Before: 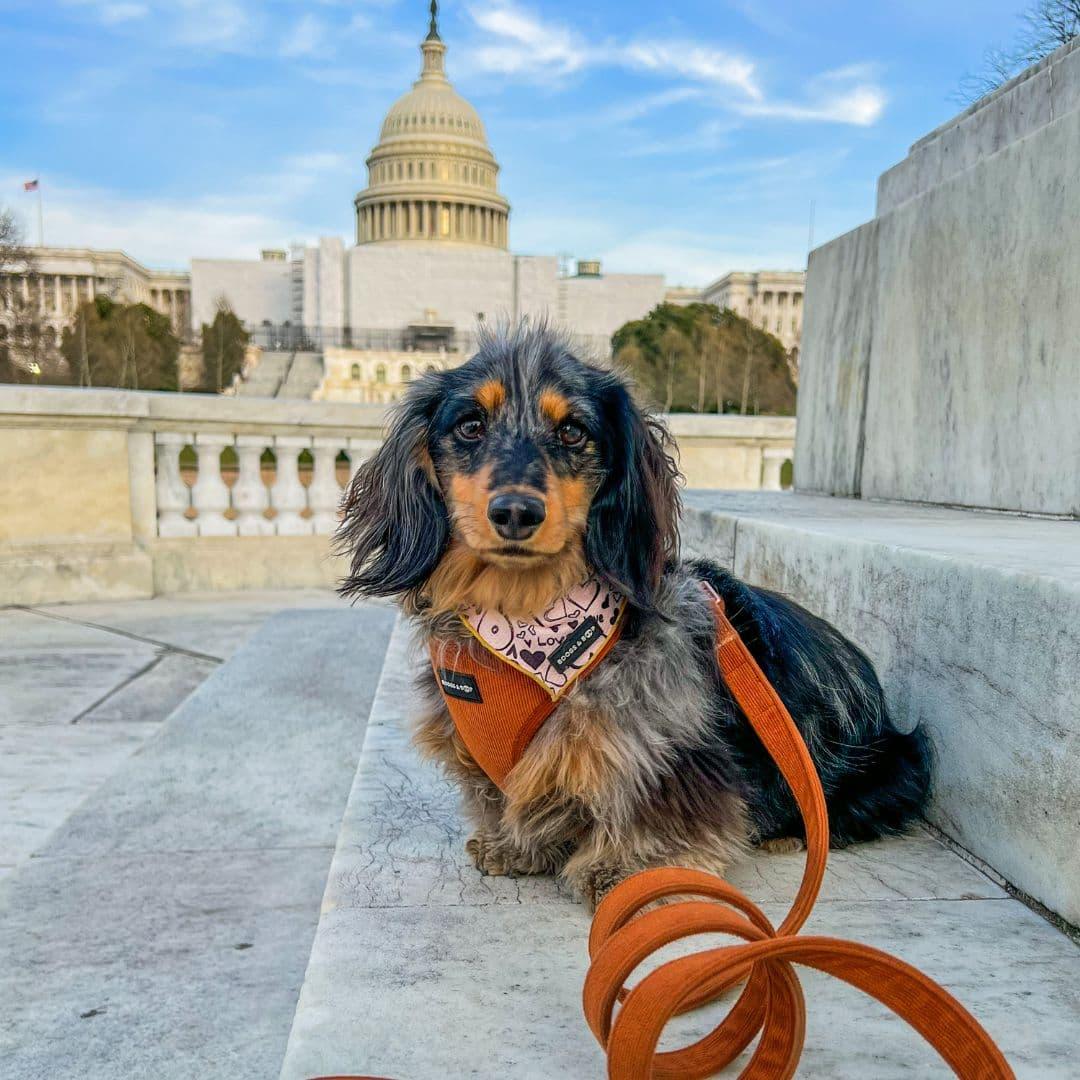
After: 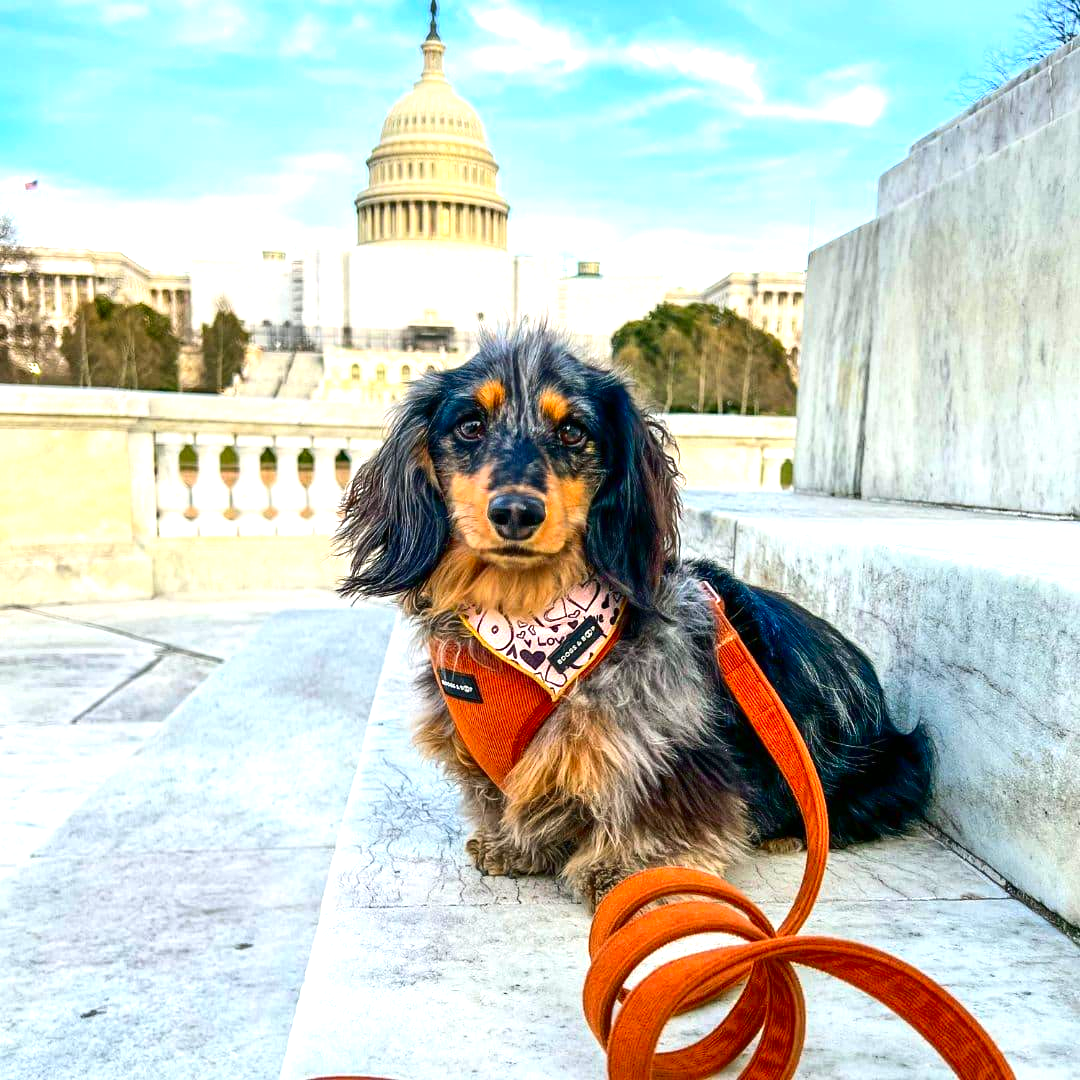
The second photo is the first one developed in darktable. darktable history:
exposure: black level correction 0, exposure 1 EV, compensate highlight preservation false
contrast brightness saturation: contrast 0.119, brightness -0.122, saturation 0.203
